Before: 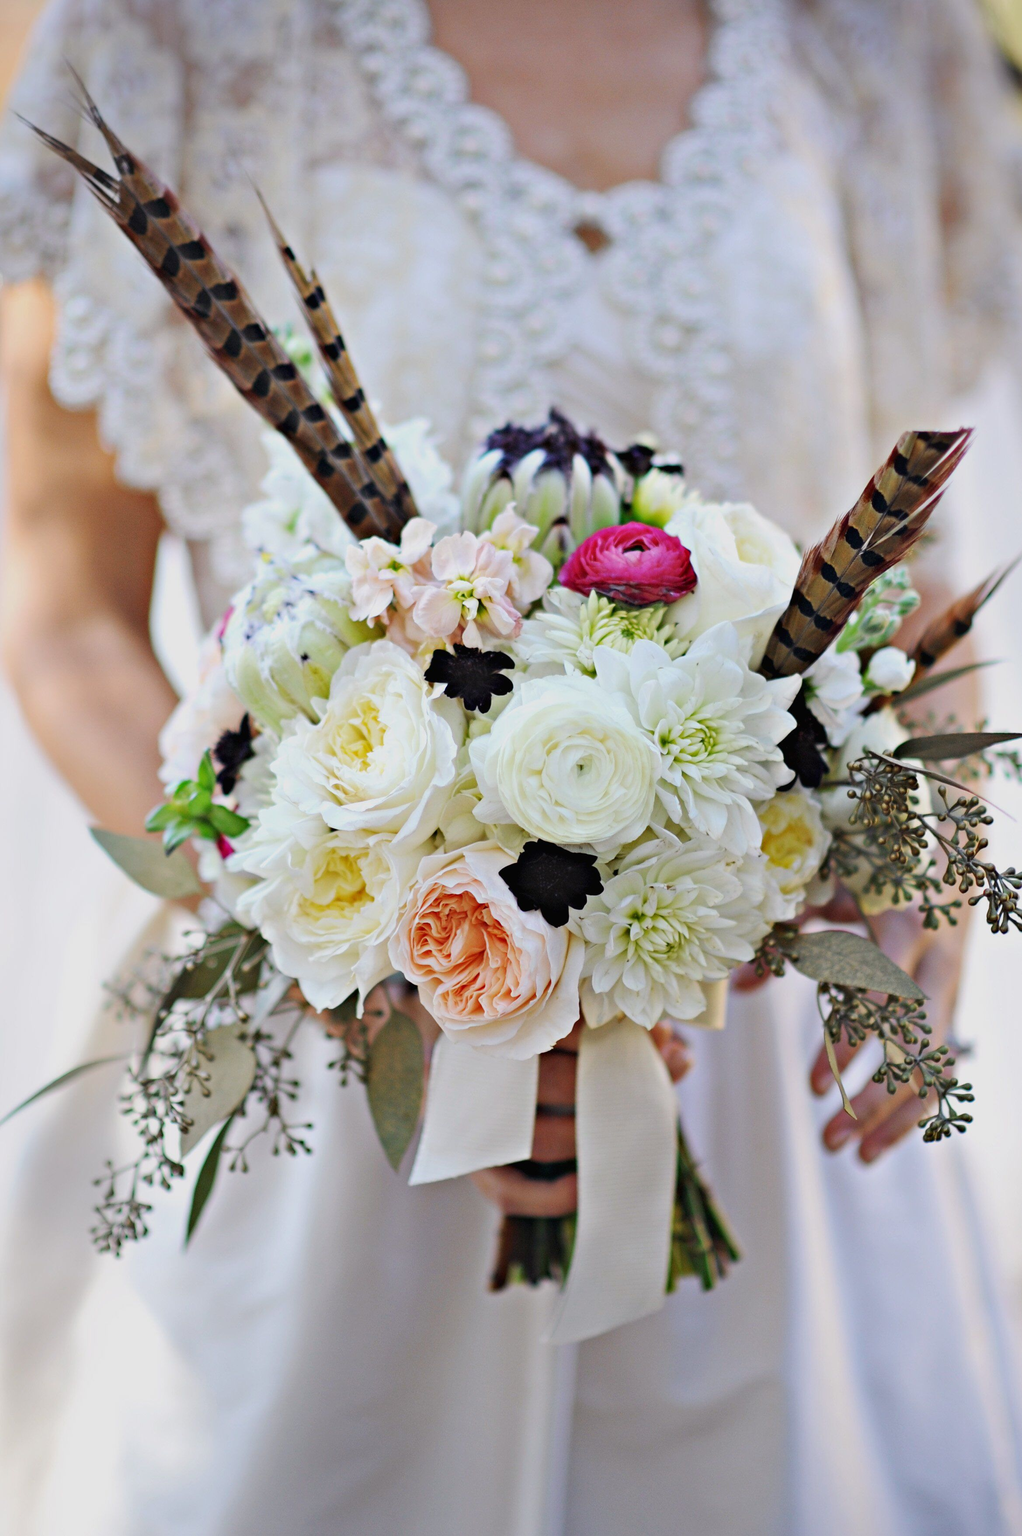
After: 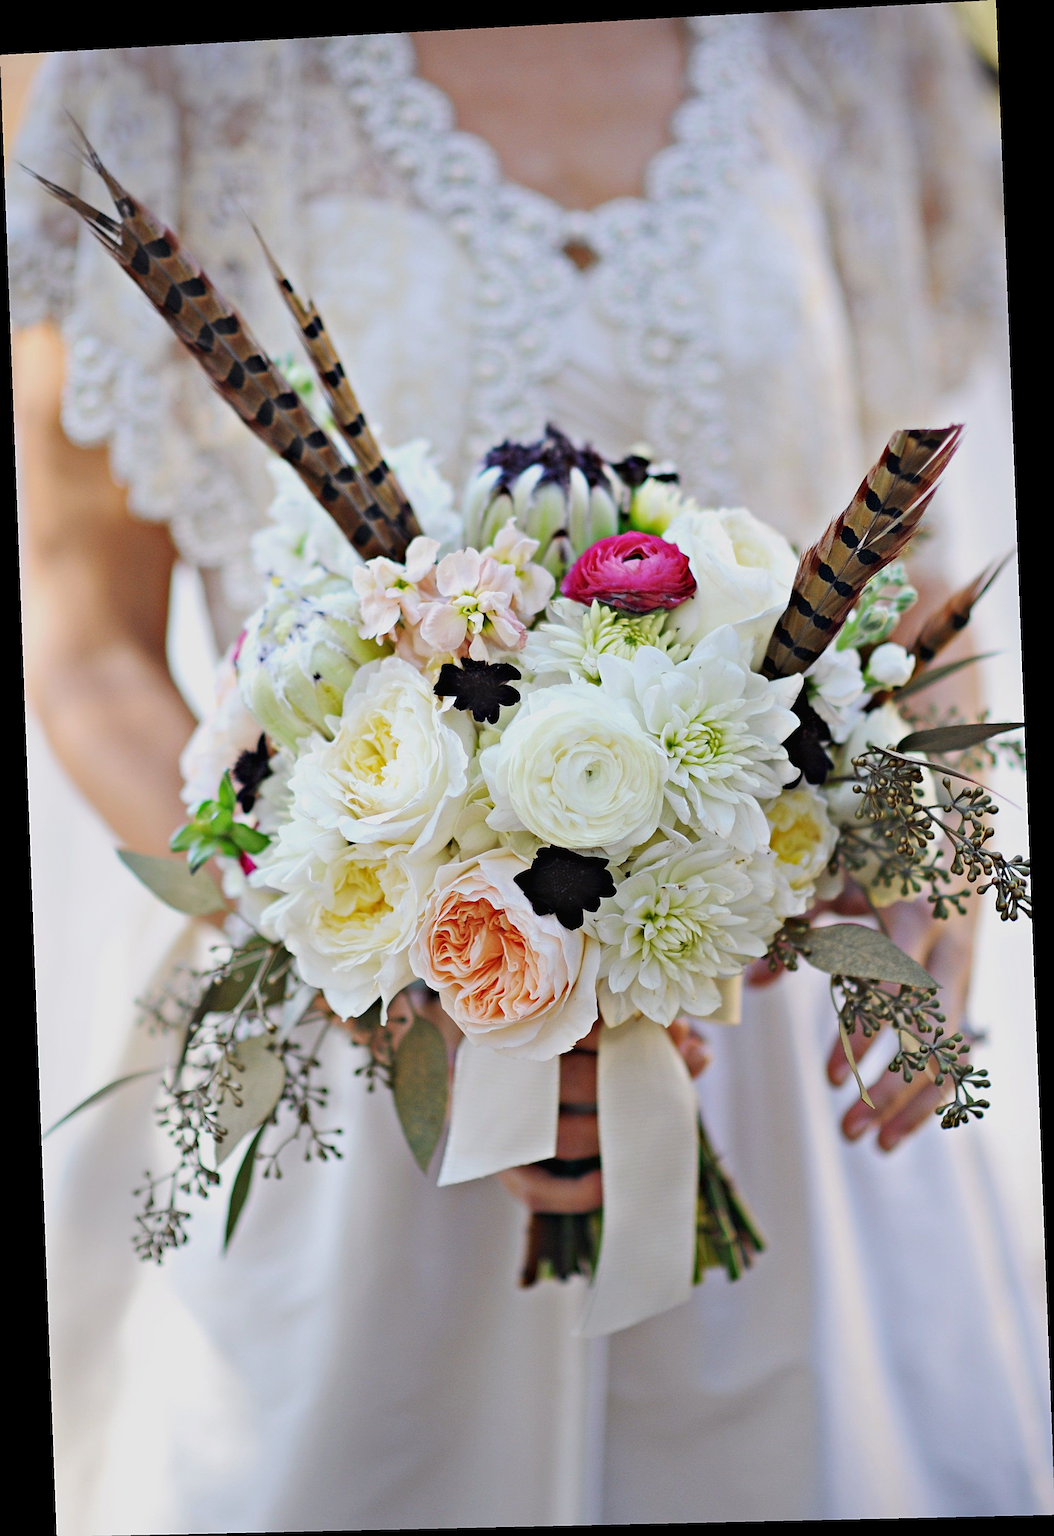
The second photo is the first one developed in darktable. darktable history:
rotate and perspective: rotation -2.22°, lens shift (horizontal) -0.022, automatic cropping off
sharpen: on, module defaults
